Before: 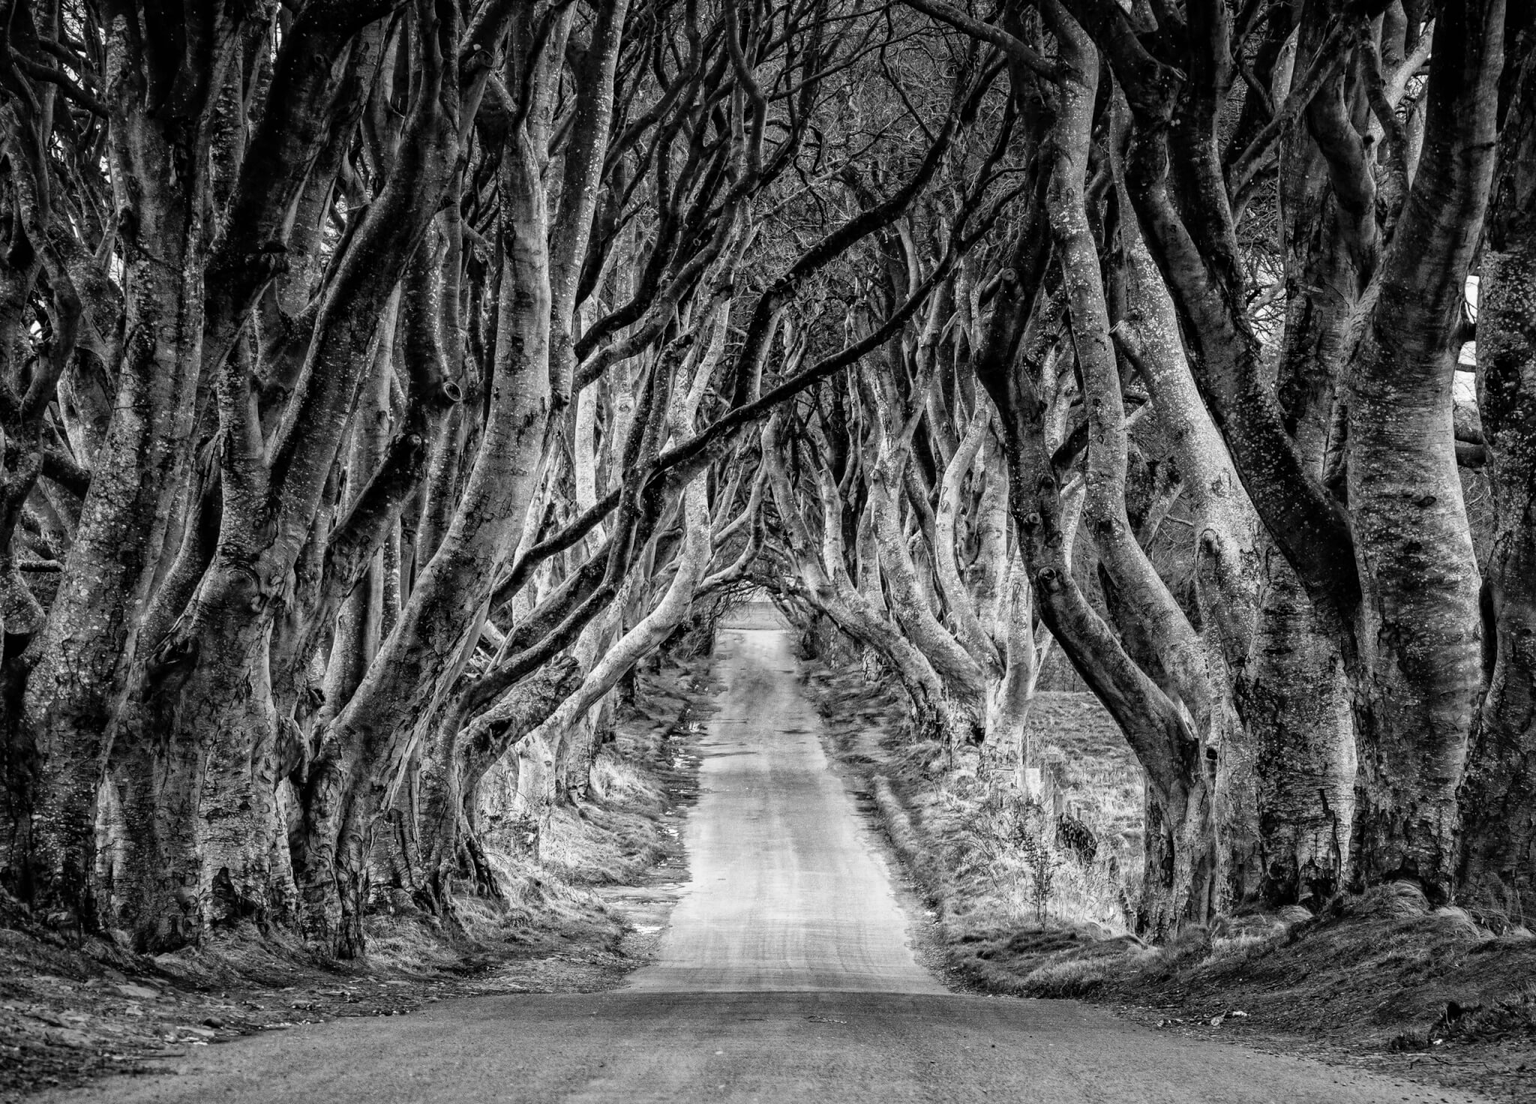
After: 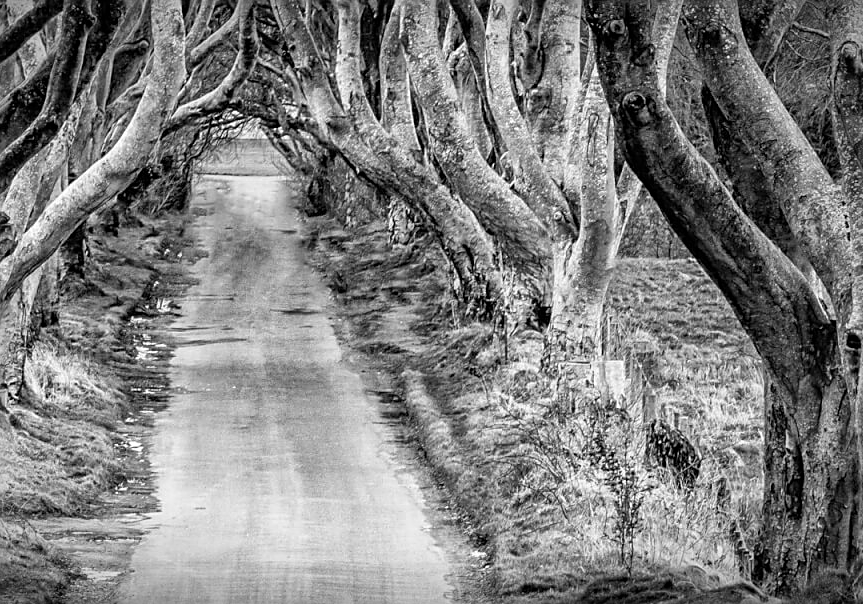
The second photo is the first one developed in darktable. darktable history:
crop: left 37.221%, top 45.169%, right 20.63%, bottom 13.777%
sharpen: on, module defaults
vignetting: fall-off start 98.29%, fall-off radius 100%, brightness -1, saturation 0.5, width/height ratio 1.428
